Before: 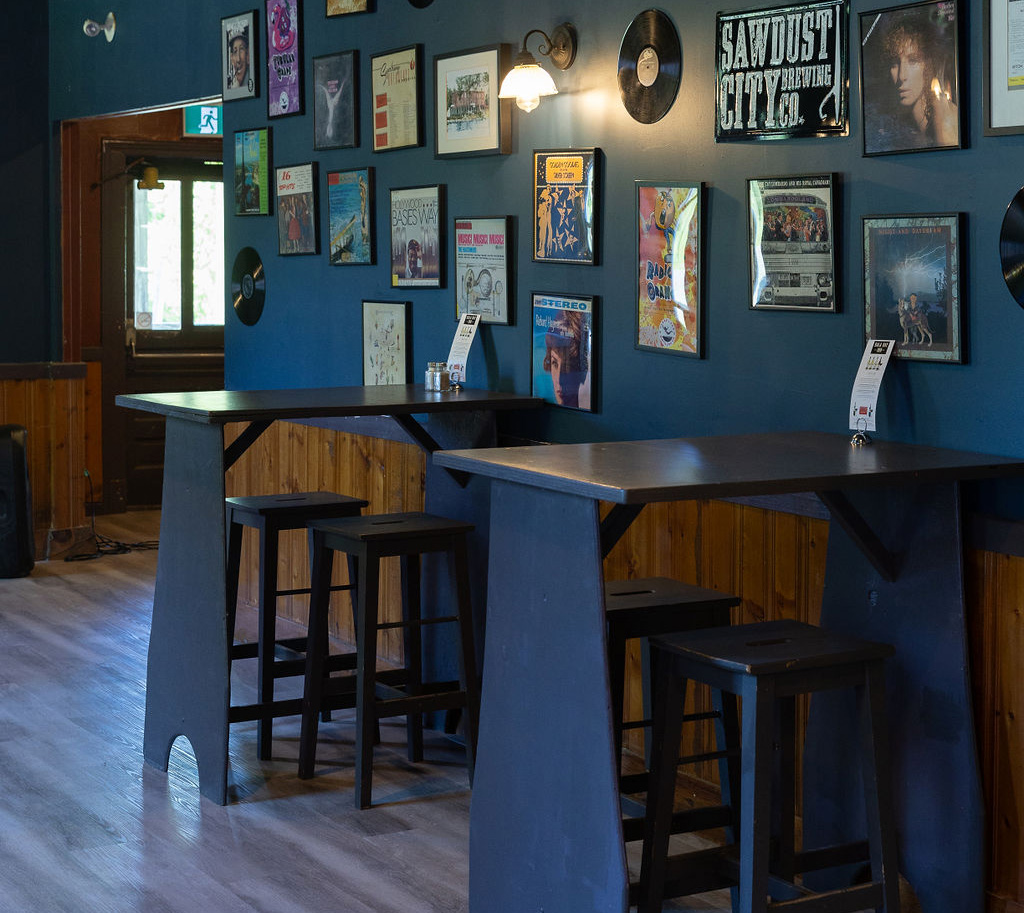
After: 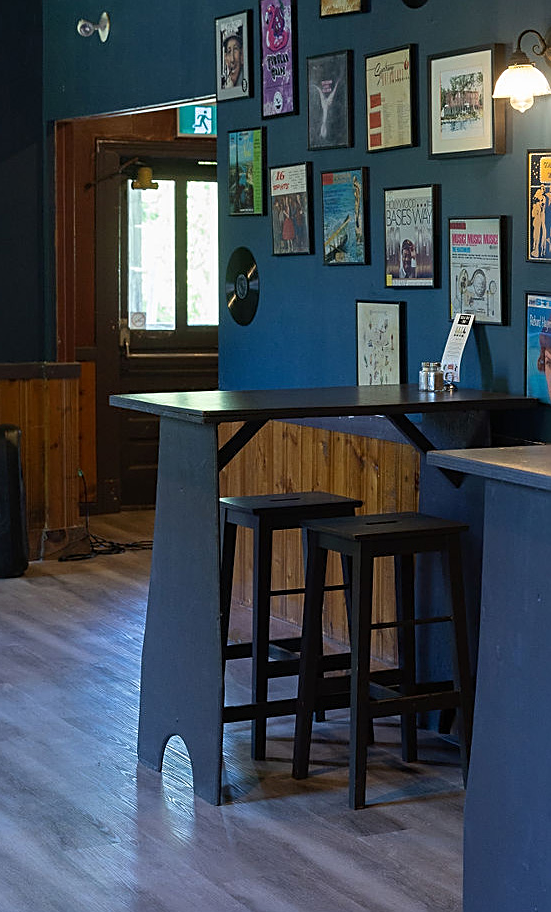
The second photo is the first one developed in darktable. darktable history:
sharpen: amount 0.575
crop: left 0.587%, right 45.588%, bottom 0.086%
